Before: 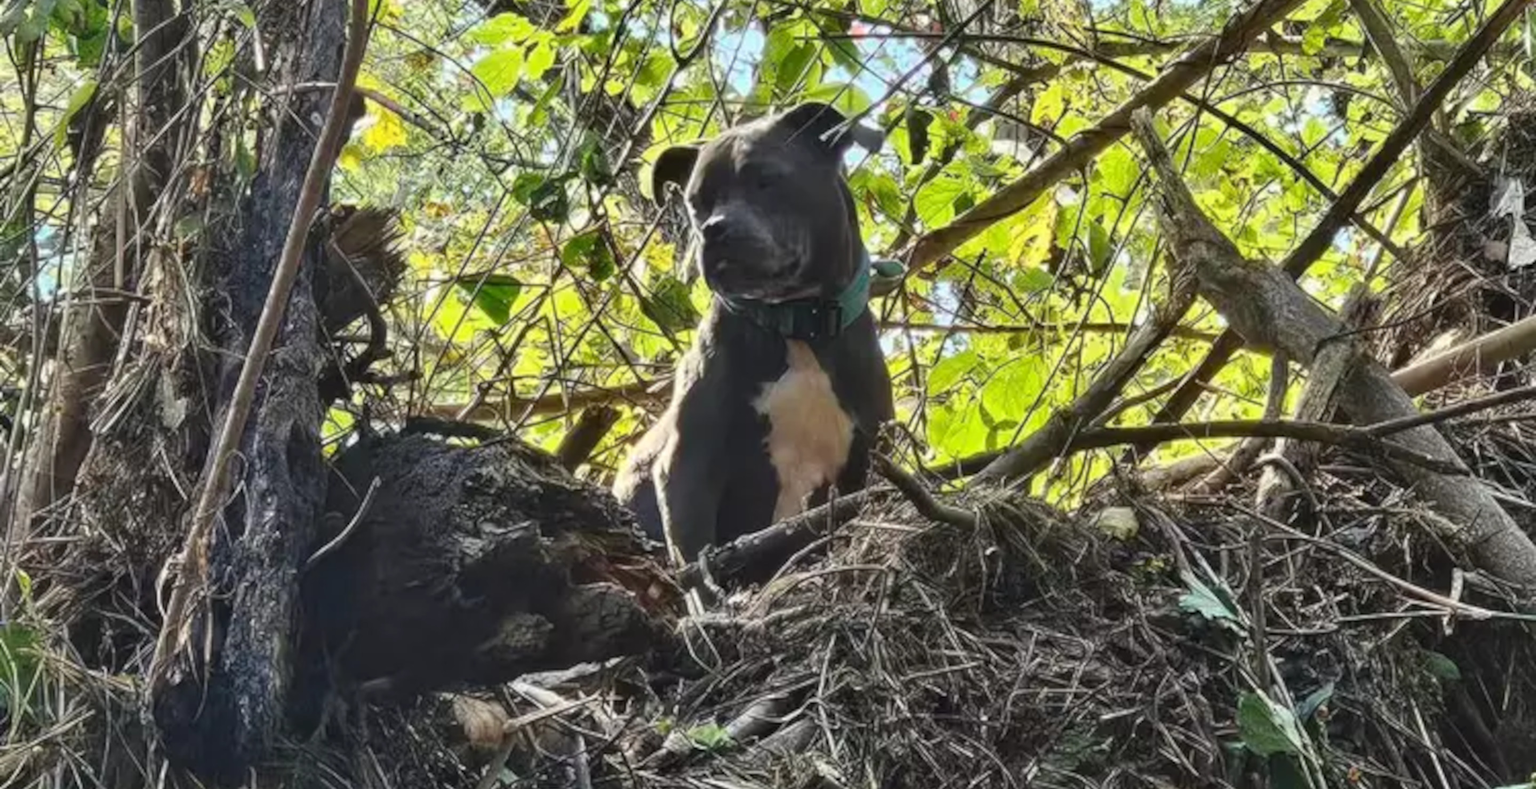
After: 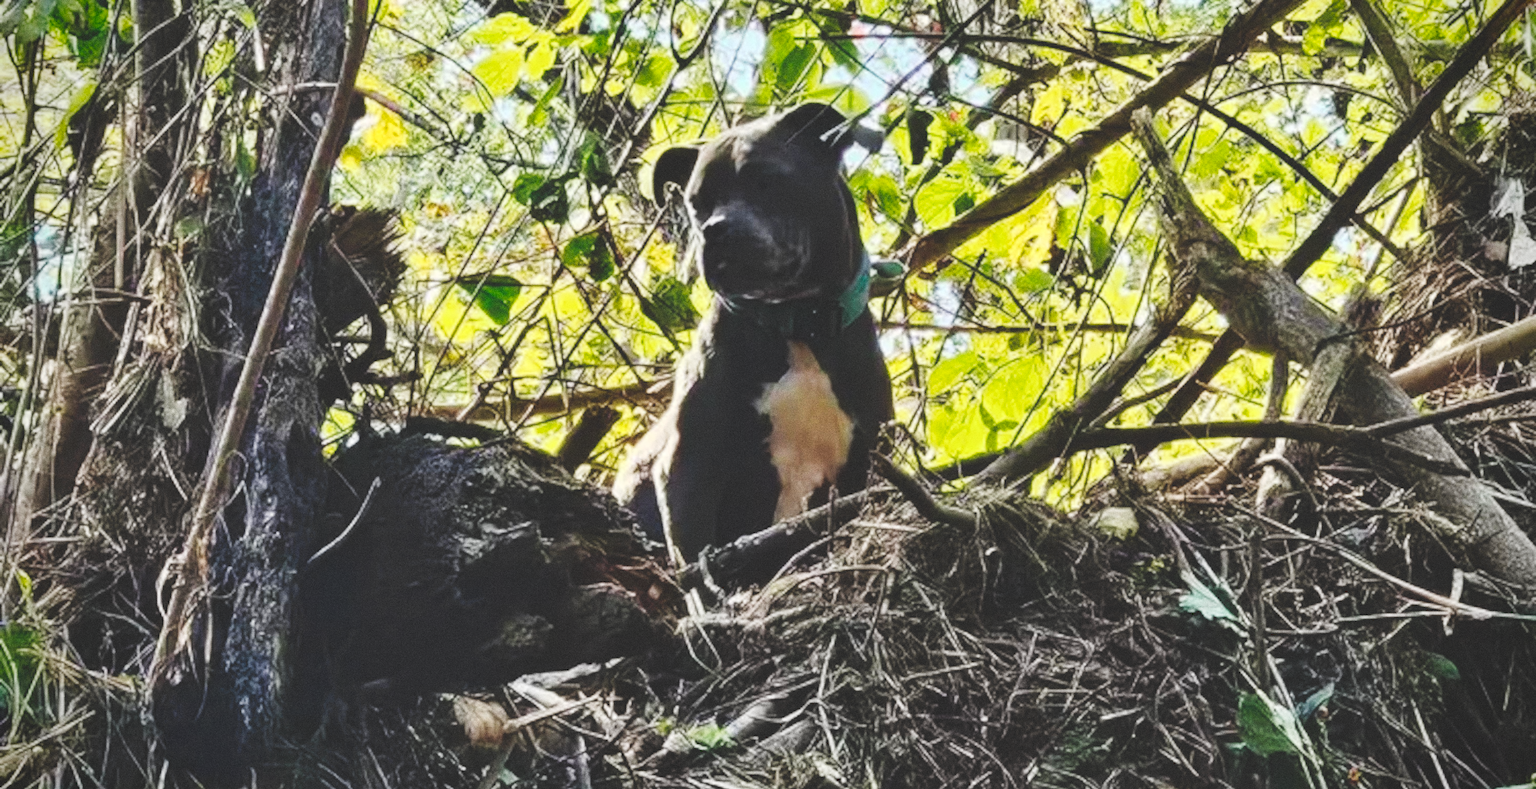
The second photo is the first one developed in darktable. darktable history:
tone curve: curves: ch0 [(0, 0) (0.003, 0.172) (0.011, 0.177) (0.025, 0.177) (0.044, 0.177) (0.069, 0.178) (0.1, 0.181) (0.136, 0.19) (0.177, 0.208) (0.224, 0.226) (0.277, 0.274) (0.335, 0.338) (0.399, 0.43) (0.468, 0.535) (0.543, 0.635) (0.623, 0.726) (0.709, 0.815) (0.801, 0.882) (0.898, 0.936) (1, 1)], preserve colors none
grain: coarseness 0.09 ISO, strength 40%
vignetting: fall-off start 88.53%, fall-off radius 44.2%, saturation 0.376, width/height ratio 1.161
